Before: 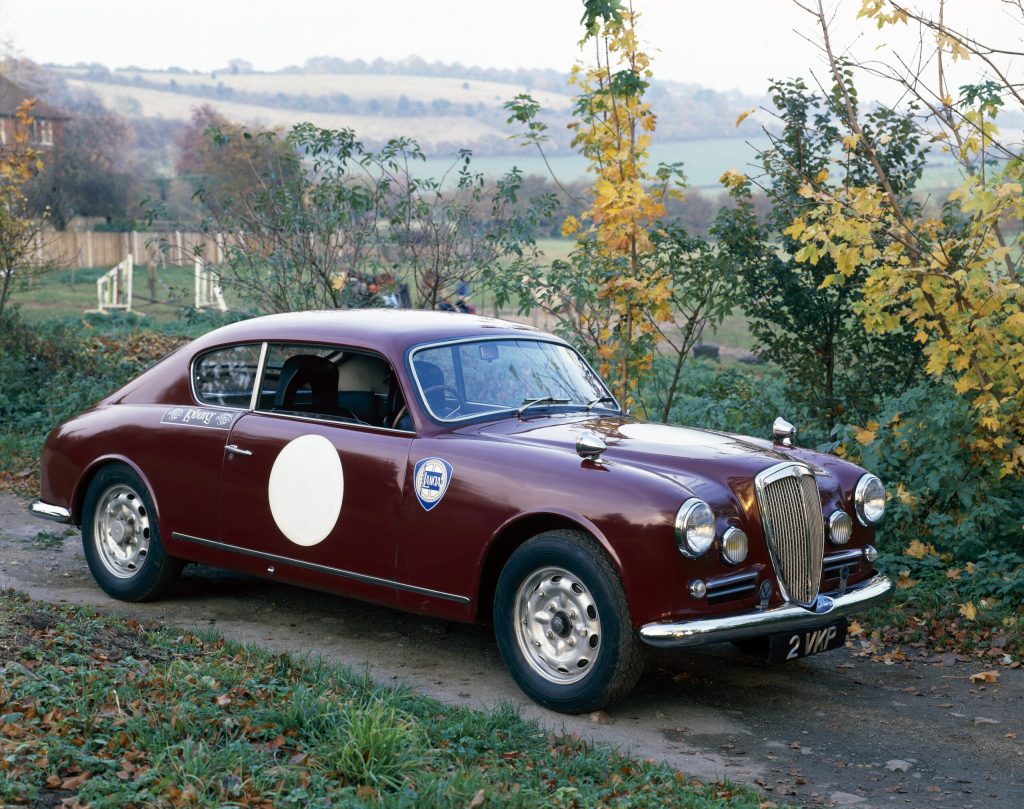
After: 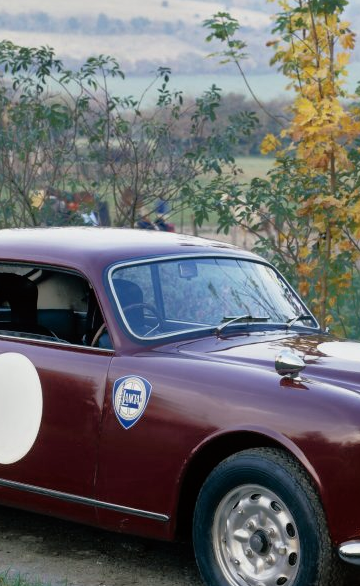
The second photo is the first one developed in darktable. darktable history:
tone equalizer: -8 EV -0.528 EV, -7 EV -0.319 EV, -6 EV -0.083 EV, -5 EV 0.413 EV, -4 EV 0.985 EV, -3 EV 0.791 EV, -2 EV -0.01 EV, -1 EV 0.14 EV, +0 EV -0.012 EV, smoothing 1
crop and rotate: left 29.476%, top 10.214%, right 35.32%, bottom 17.333%
exposure: exposure -0.36 EV, compensate highlight preservation false
